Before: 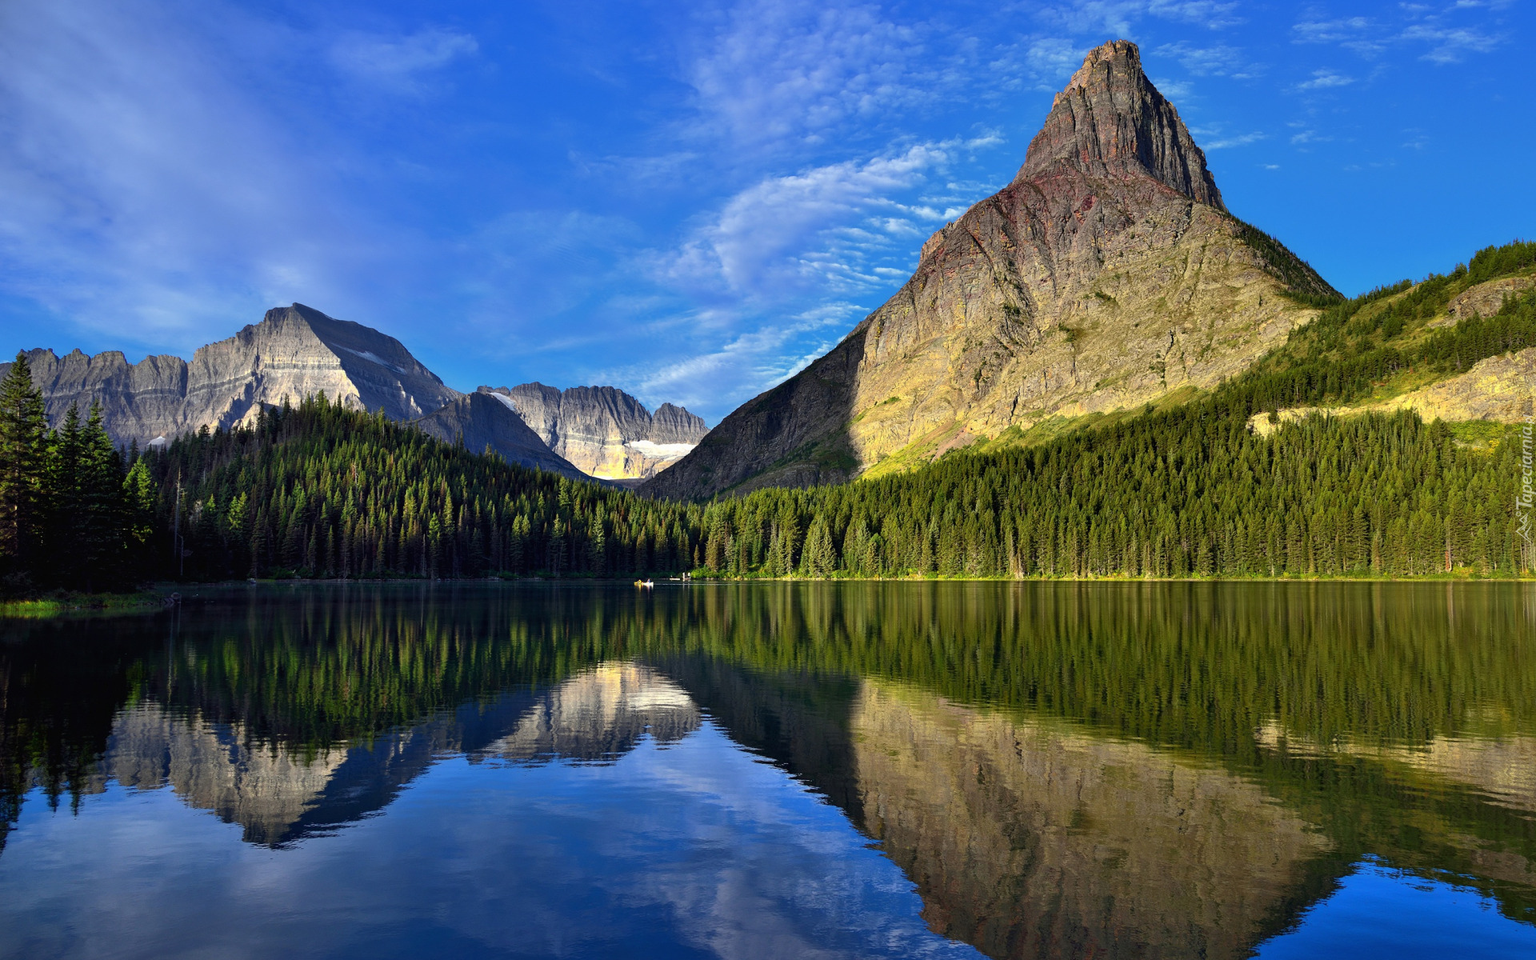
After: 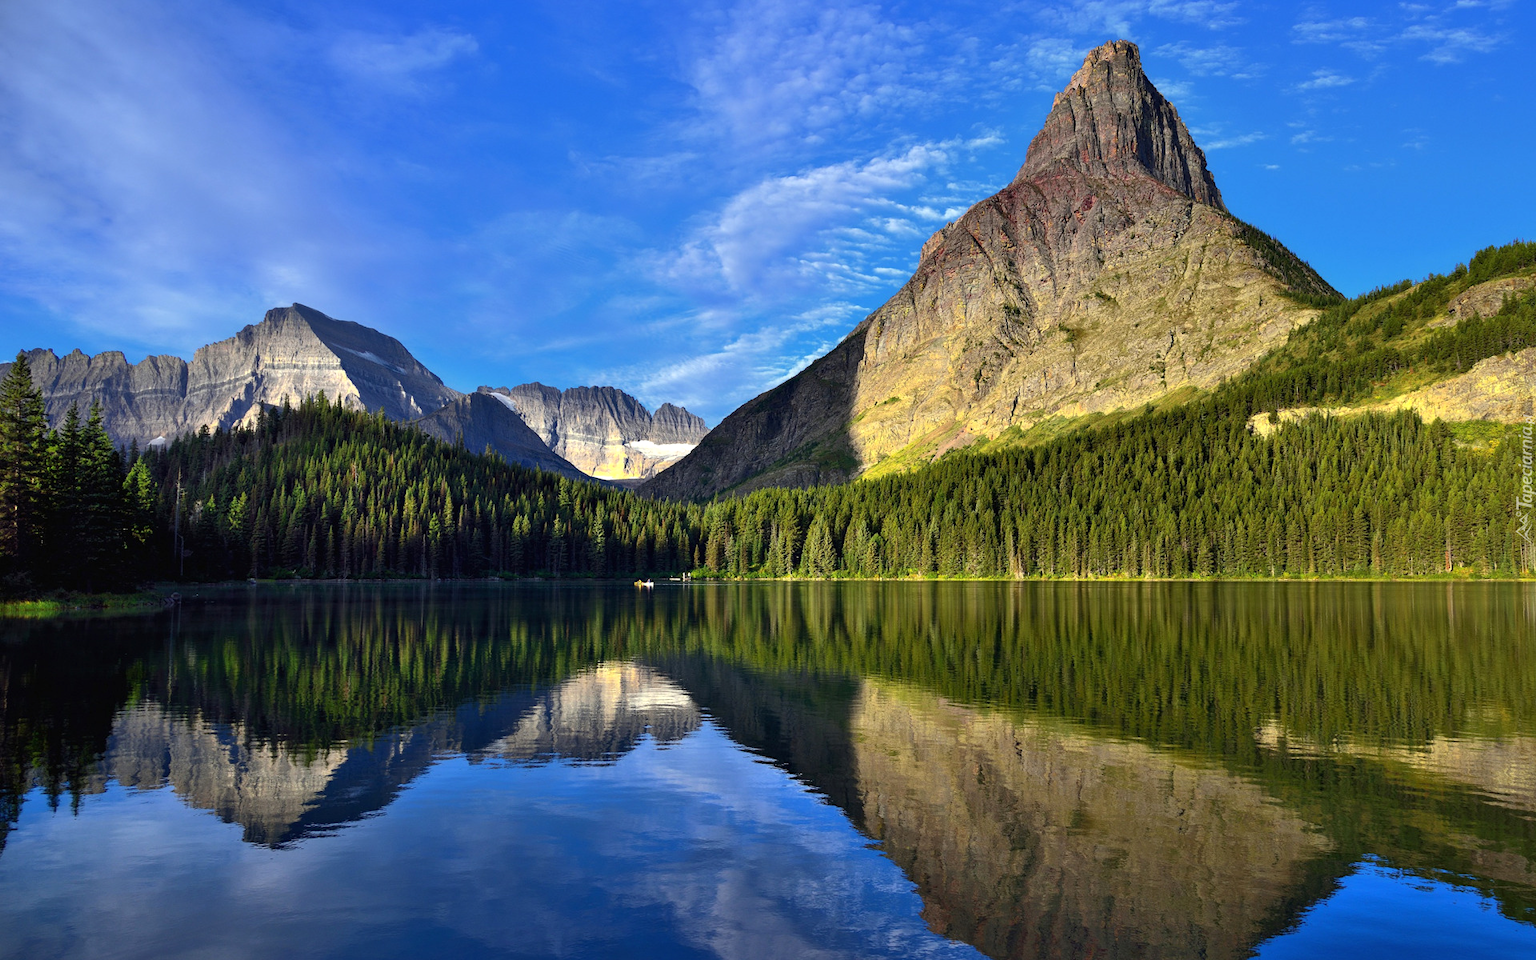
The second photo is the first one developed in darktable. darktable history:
vibrance: vibrance 0%
exposure: exposure 0.15 EV, compensate highlight preservation false
